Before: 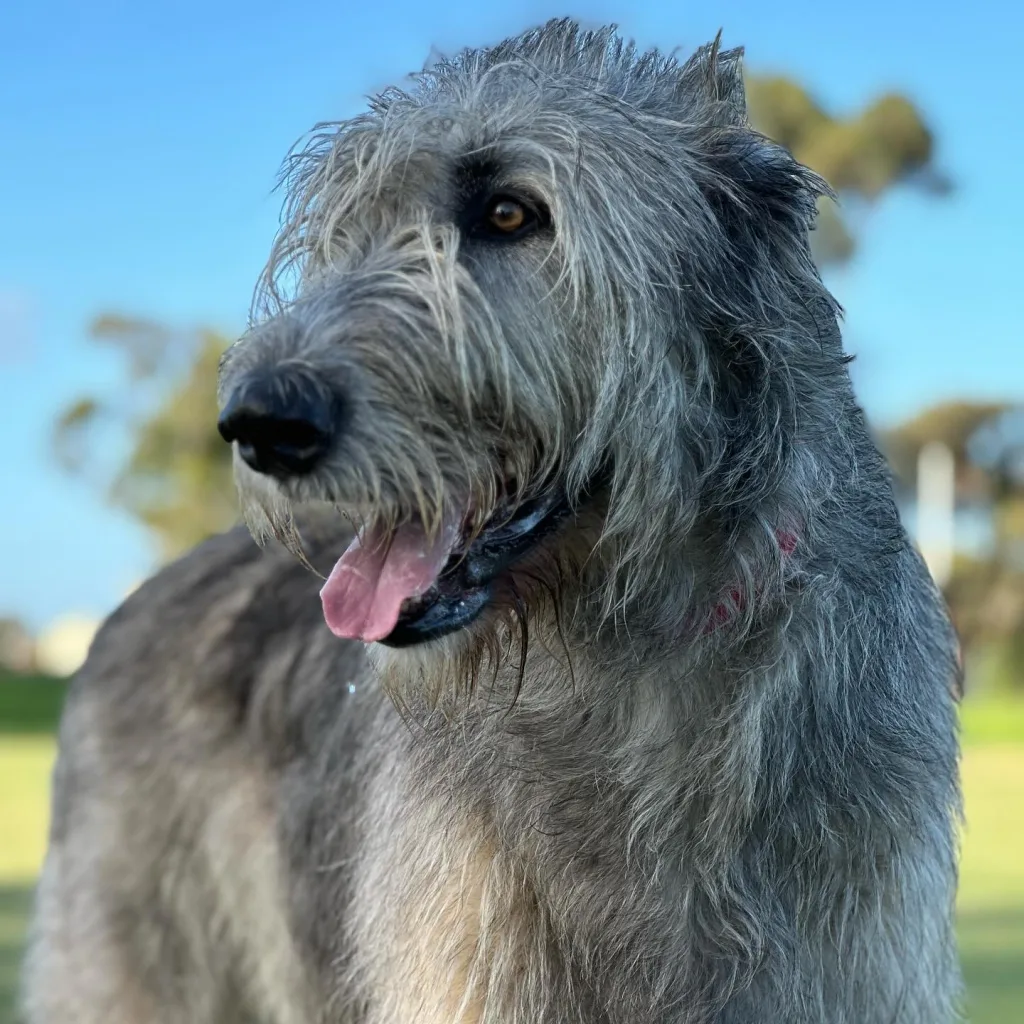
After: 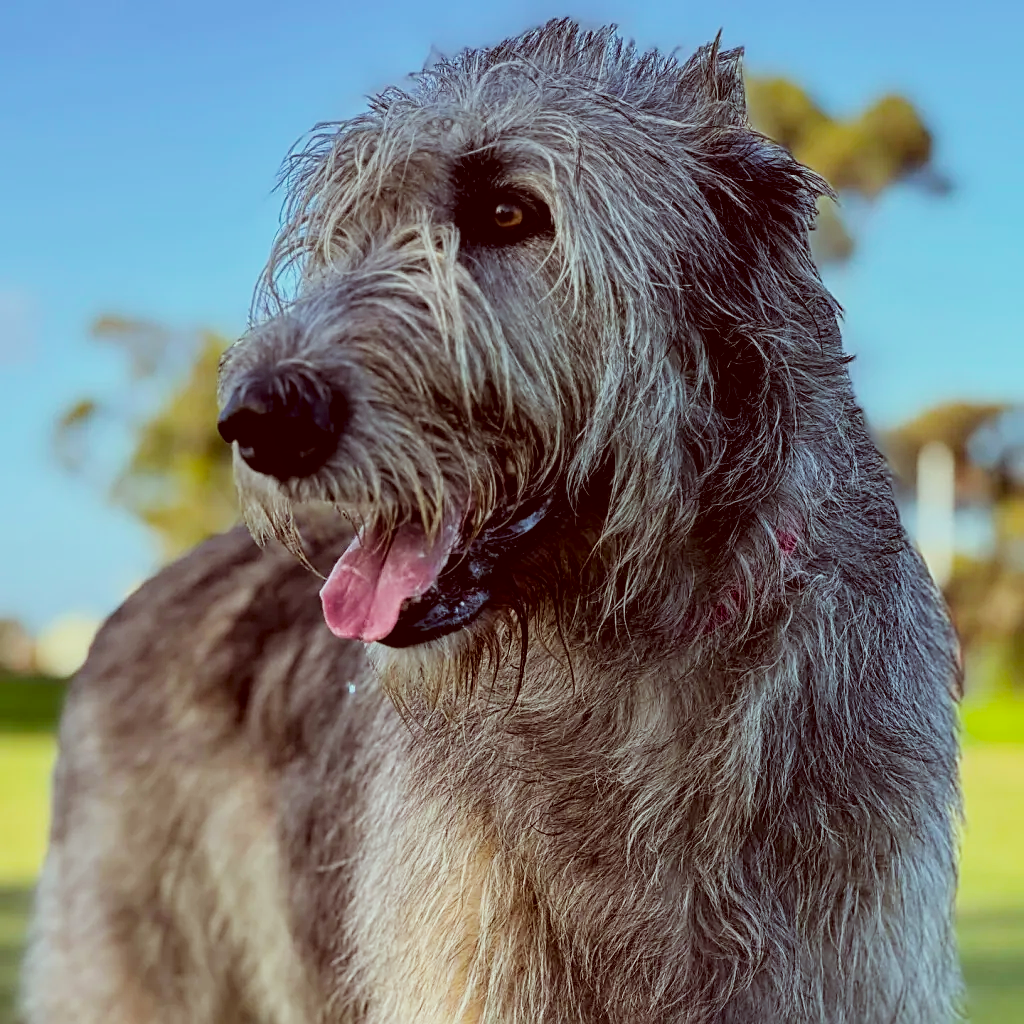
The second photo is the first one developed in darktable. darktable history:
color correction: highlights a* -7.23, highlights b* -0.161, shadows a* 20.08, shadows b* 11.73
sharpen: on, module defaults
filmic rgb: black relative exposure -7.65 EV, hardness 4.02, contrast 1.1, highlights saturation mix -30%
local contrast: on, module defaults
color balance rgb: perceptual saturation grading › global saturation 30%, global vibrance 20%
